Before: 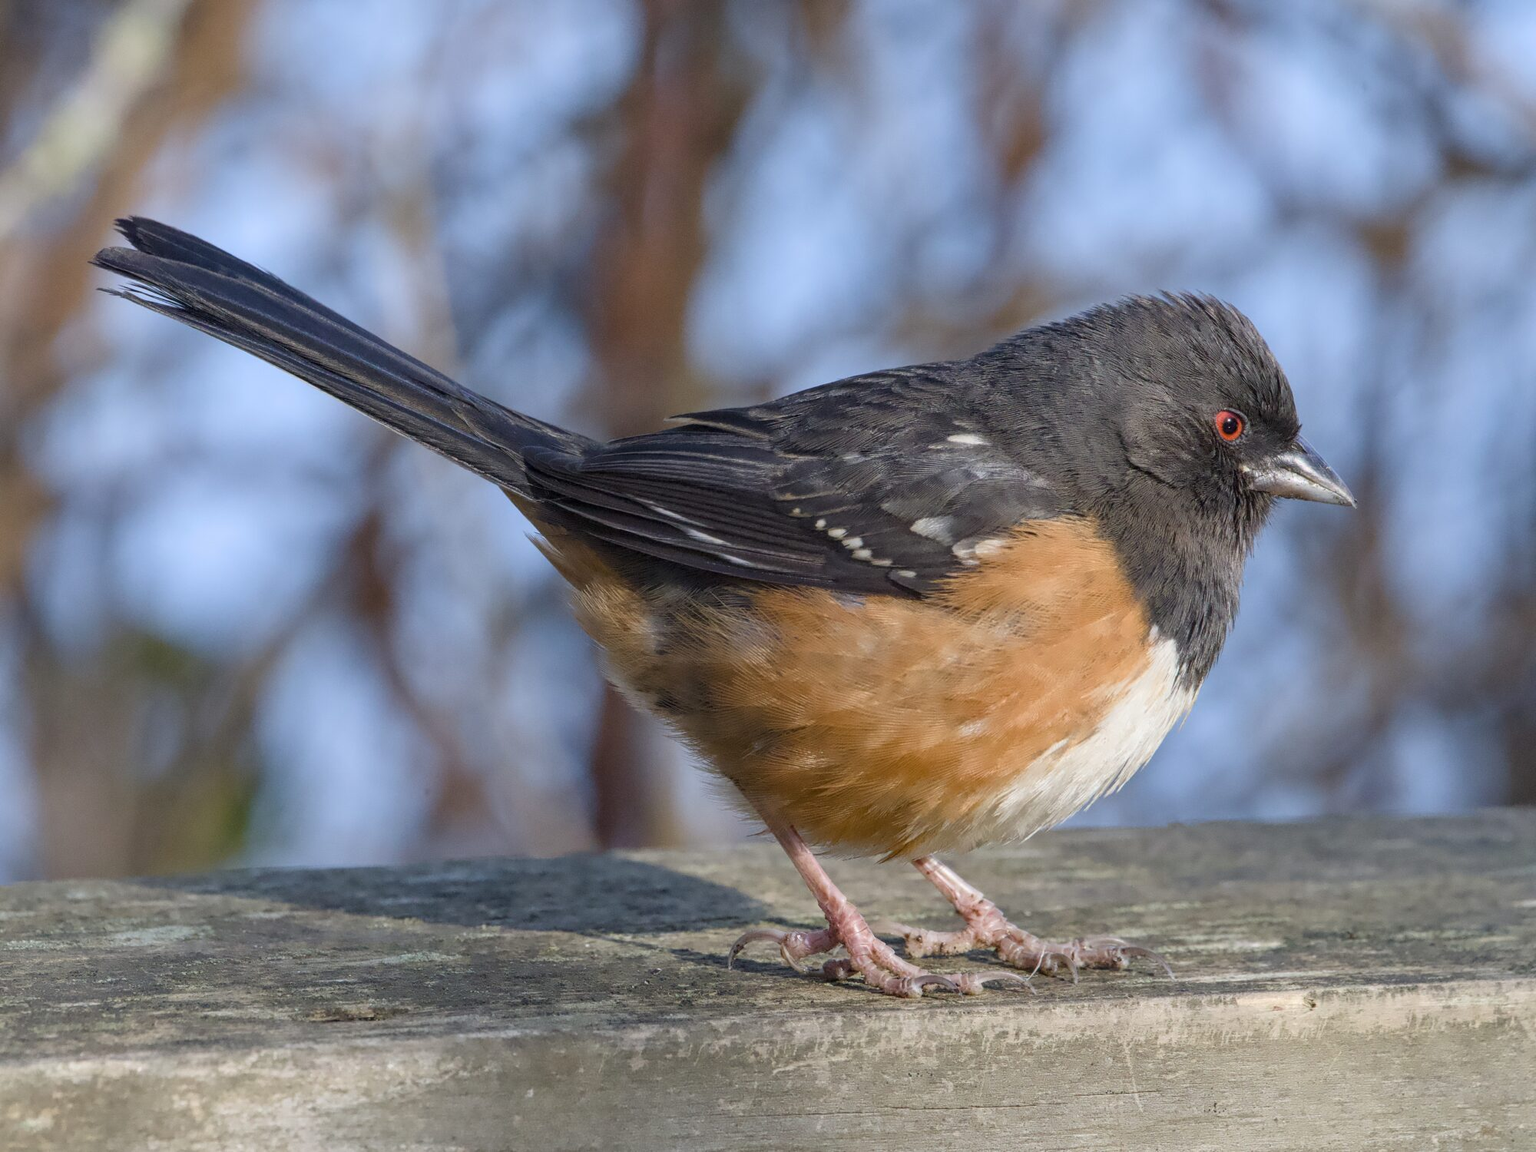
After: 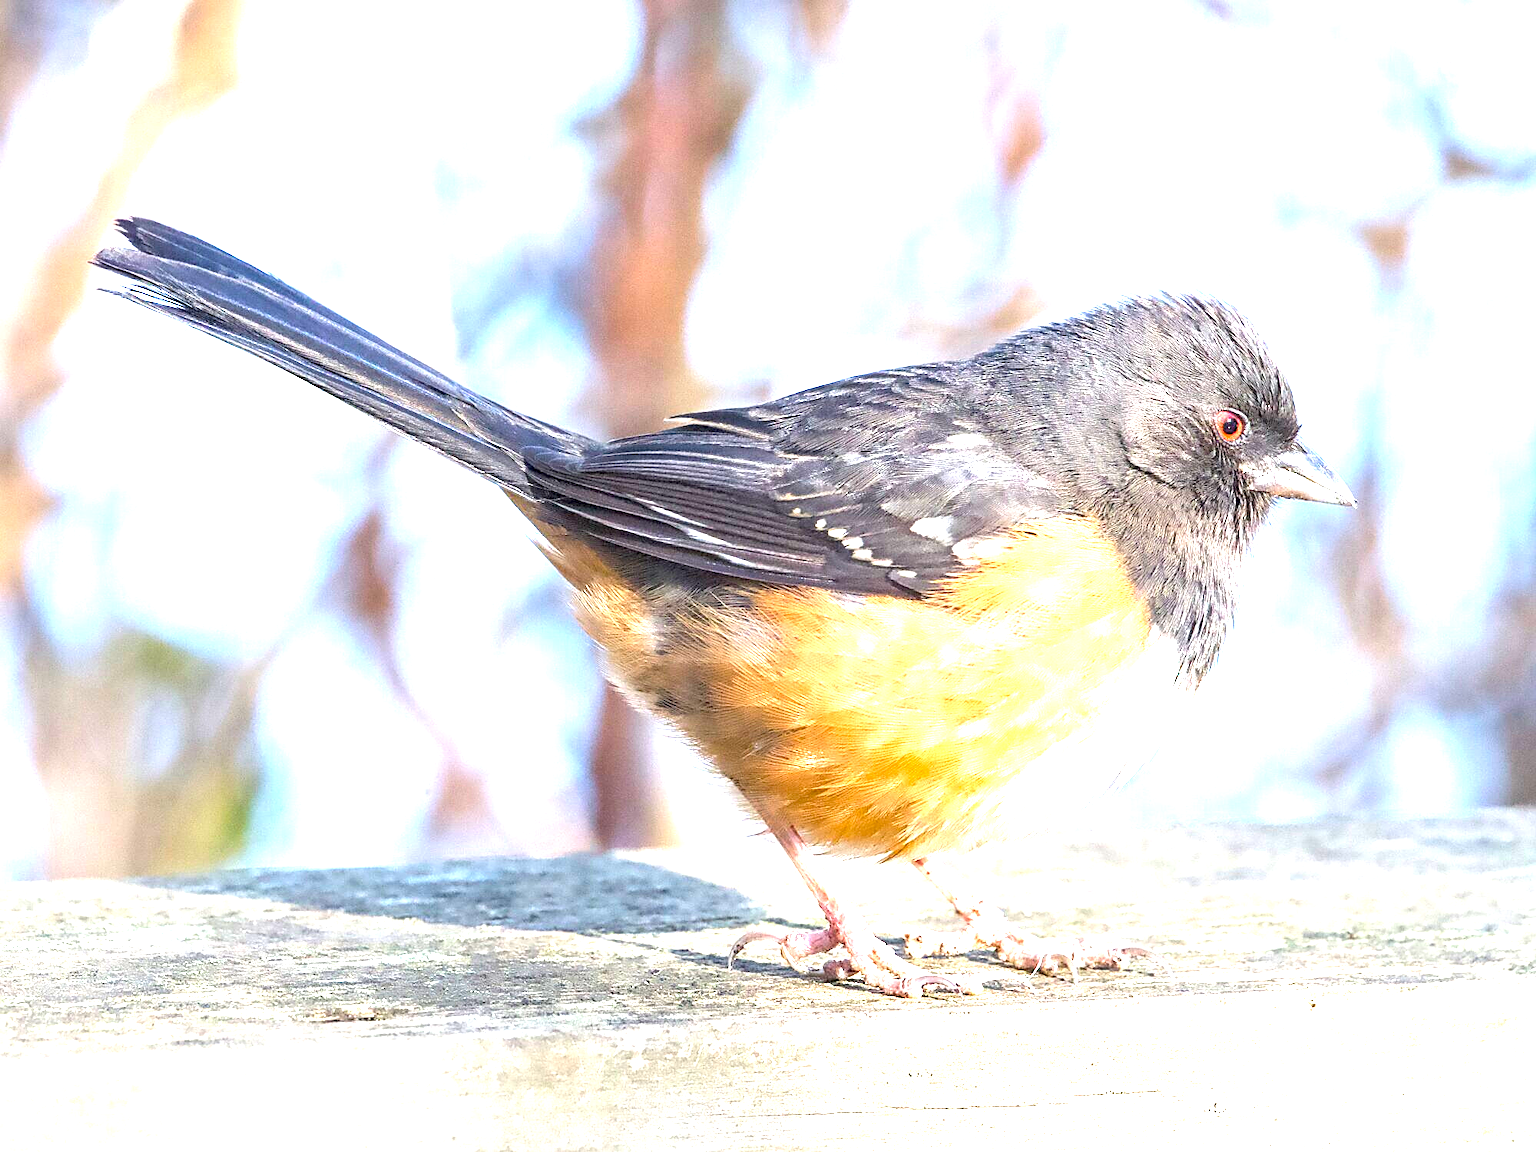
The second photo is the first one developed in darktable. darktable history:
sharpen: amount 0.491
exposure: black level correction 0.001, exposure 2.54 EV, compensate highlight preservation false
